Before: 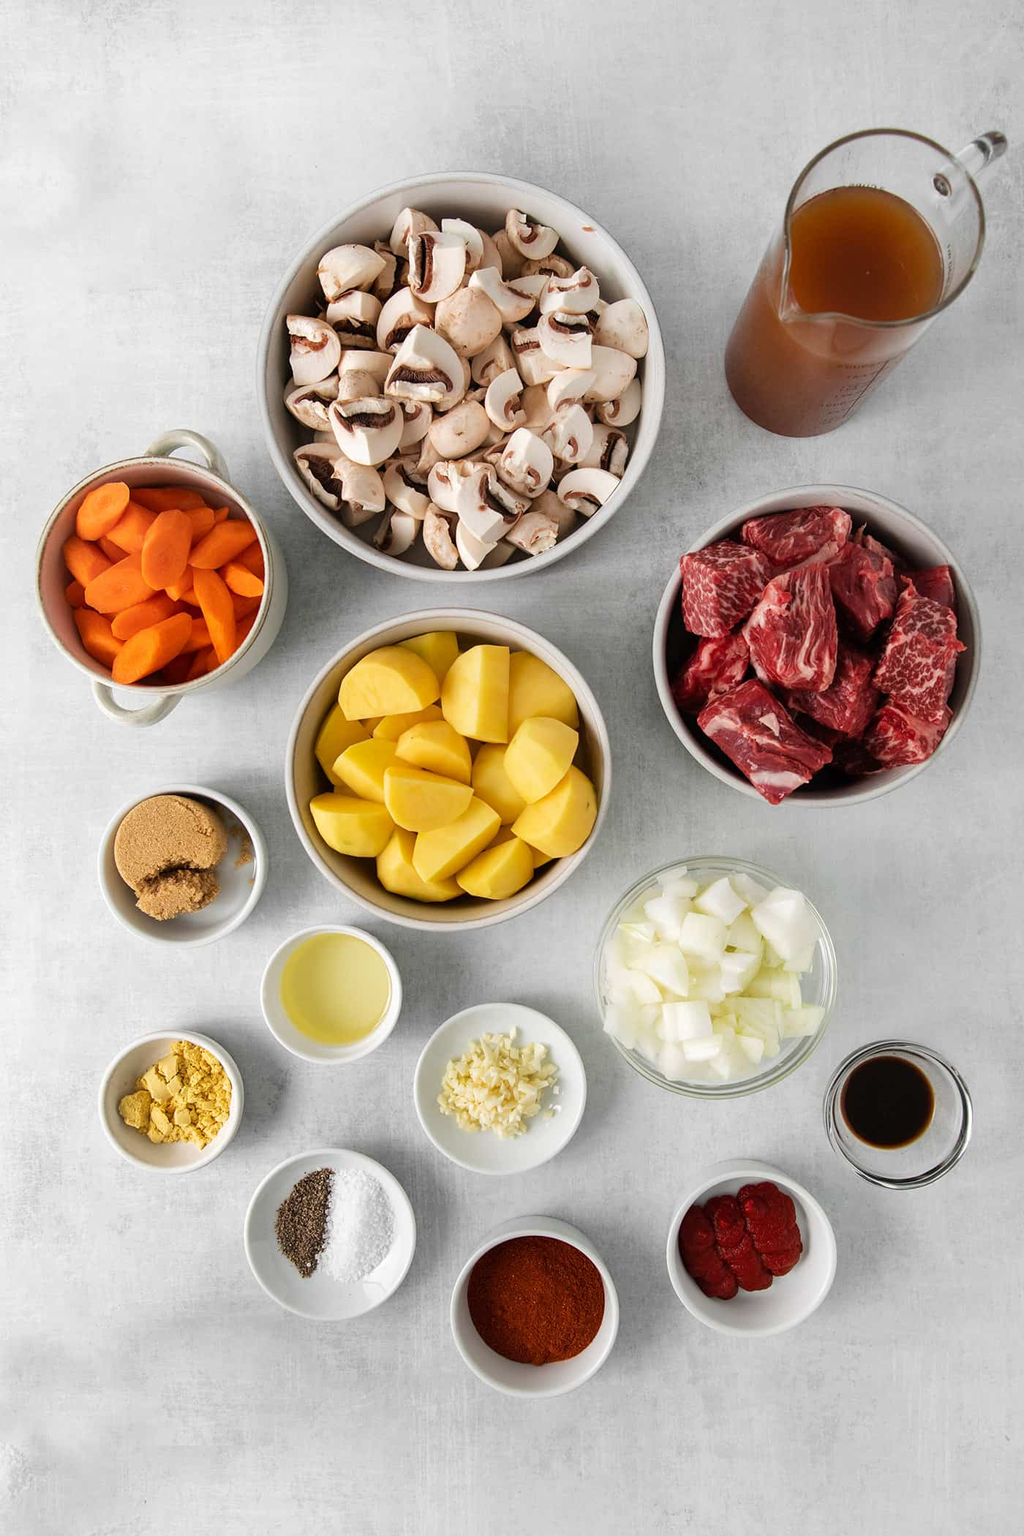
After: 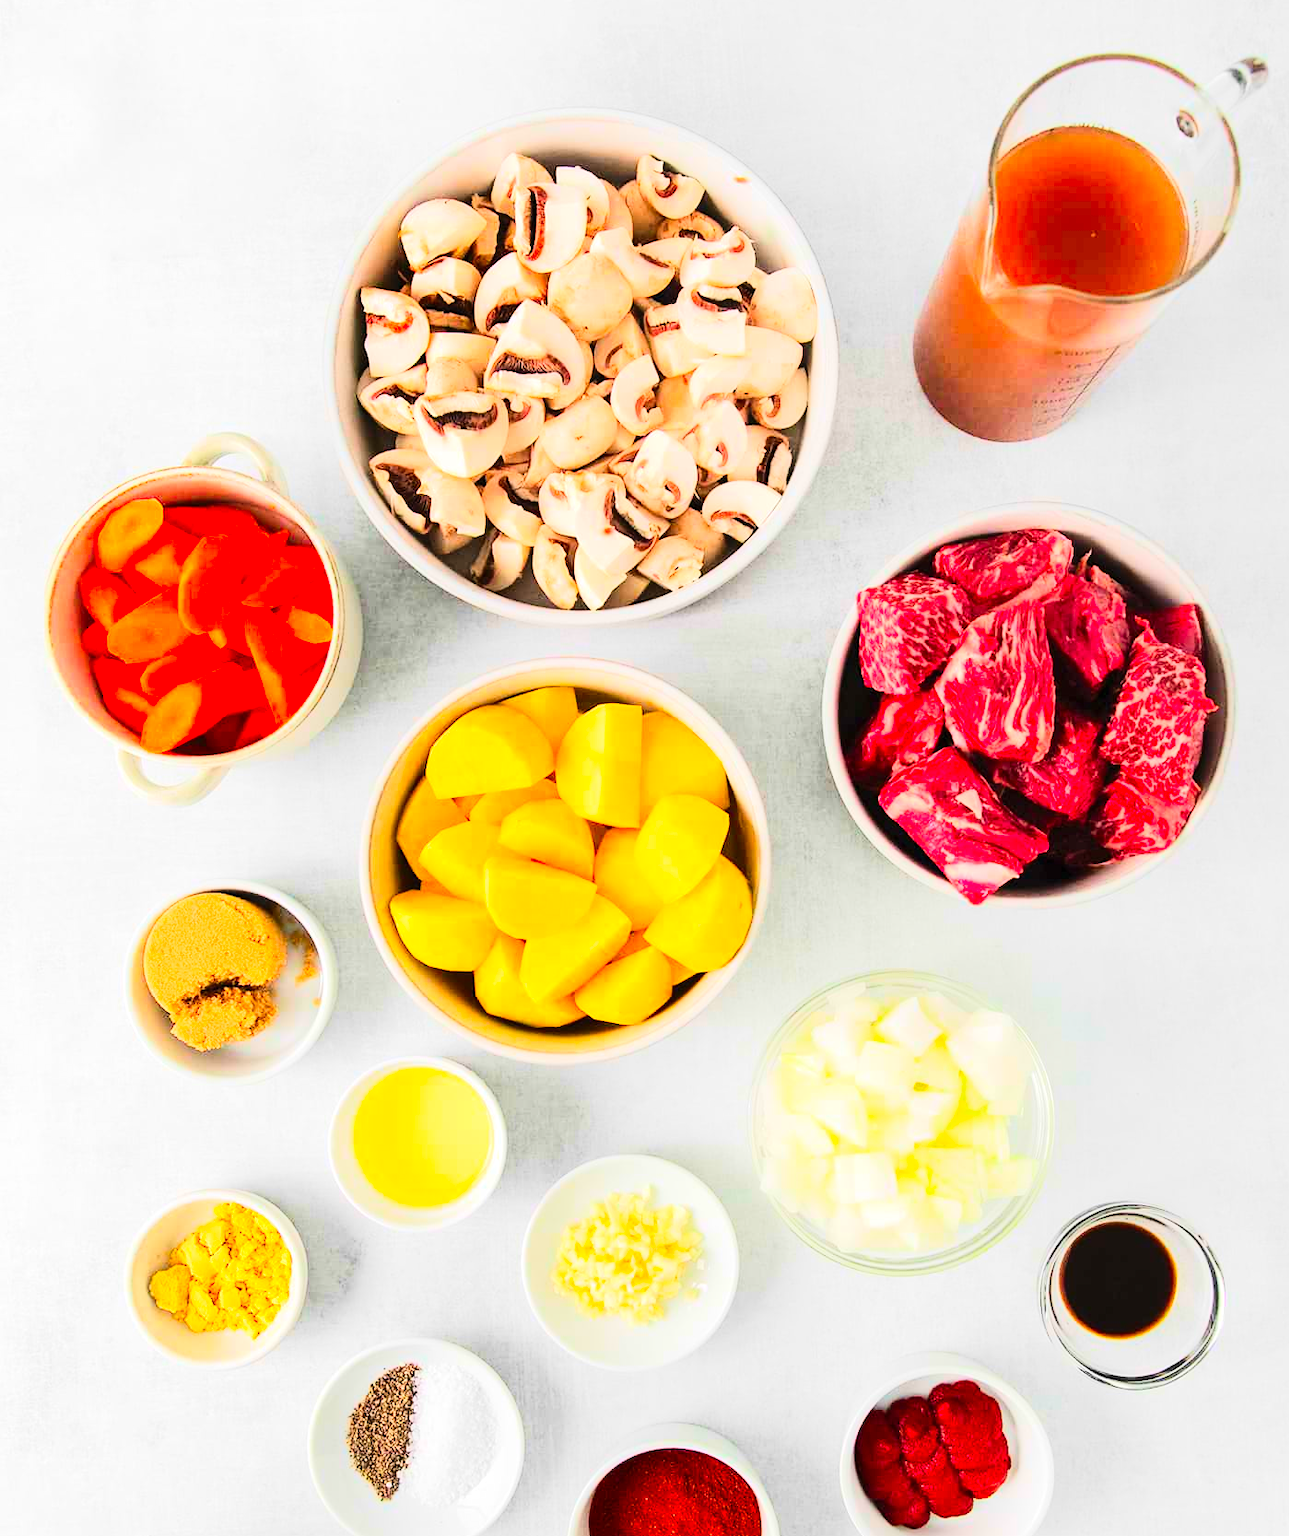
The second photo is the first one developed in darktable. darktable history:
contrast brightness saturation: contrast 0.2, brightness 0.19, saturation 0.805
tone equalizer: -7 EV 0.14 EV, -6 EV 0.622 EV, -5 EV 1.18 EV, -4 EV 1.31 EV, -3 EV 1.18 EV, -2 EV 0.6 EV, -1 EV 0.15 EV, edges refinement/feathering 500, mask exposure compensation -1.57 EV, preserve details no
crop and rotate: top 5.659%, bottom 14.924%
